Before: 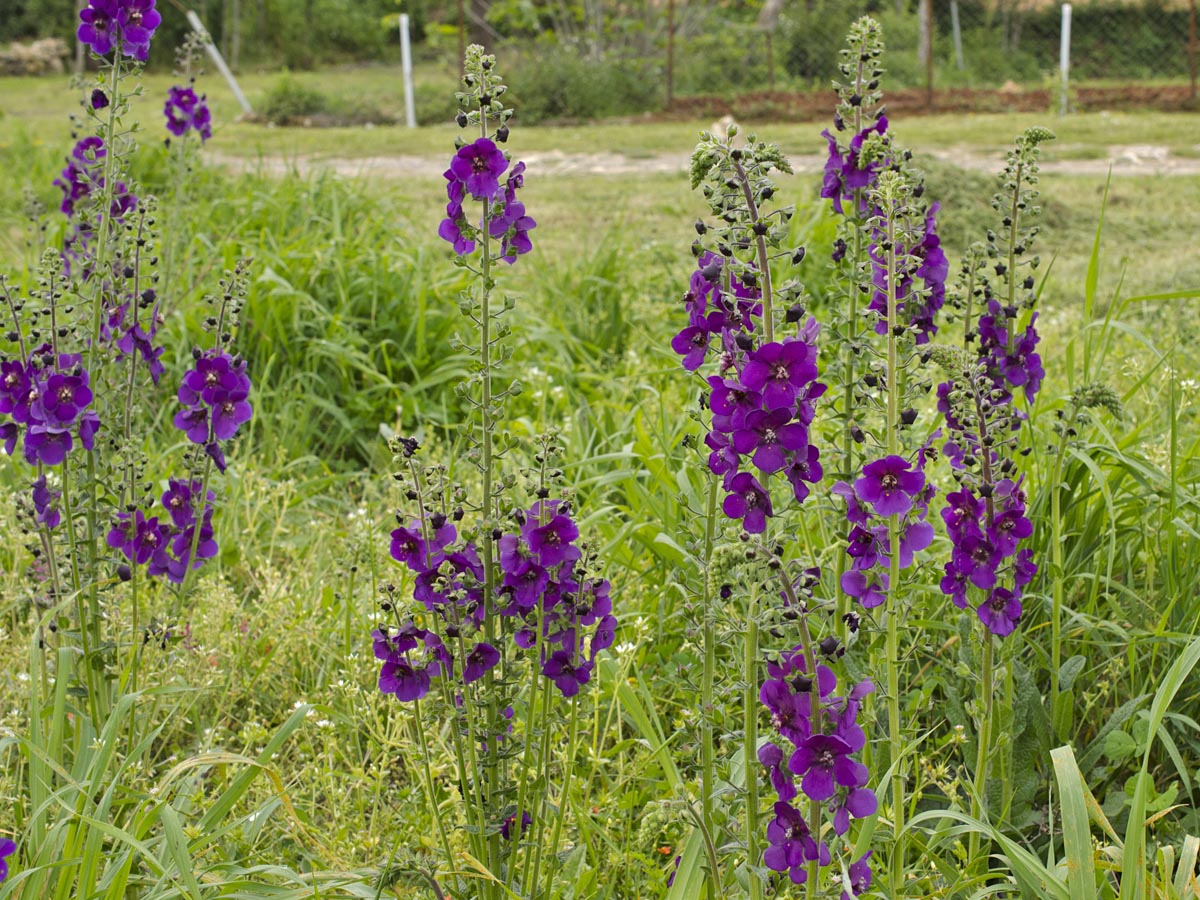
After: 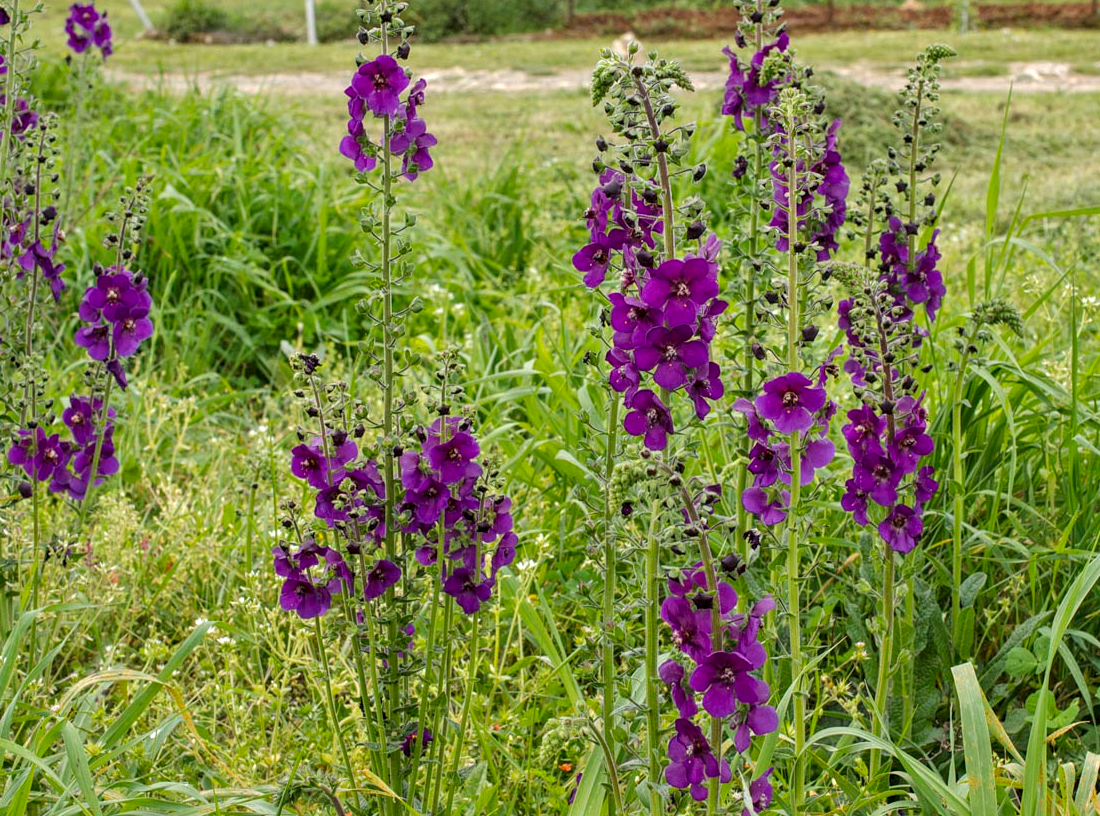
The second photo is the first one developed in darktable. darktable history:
crop and rotate: left 8.262%, top 9.226%
local contrast: detail 130%
